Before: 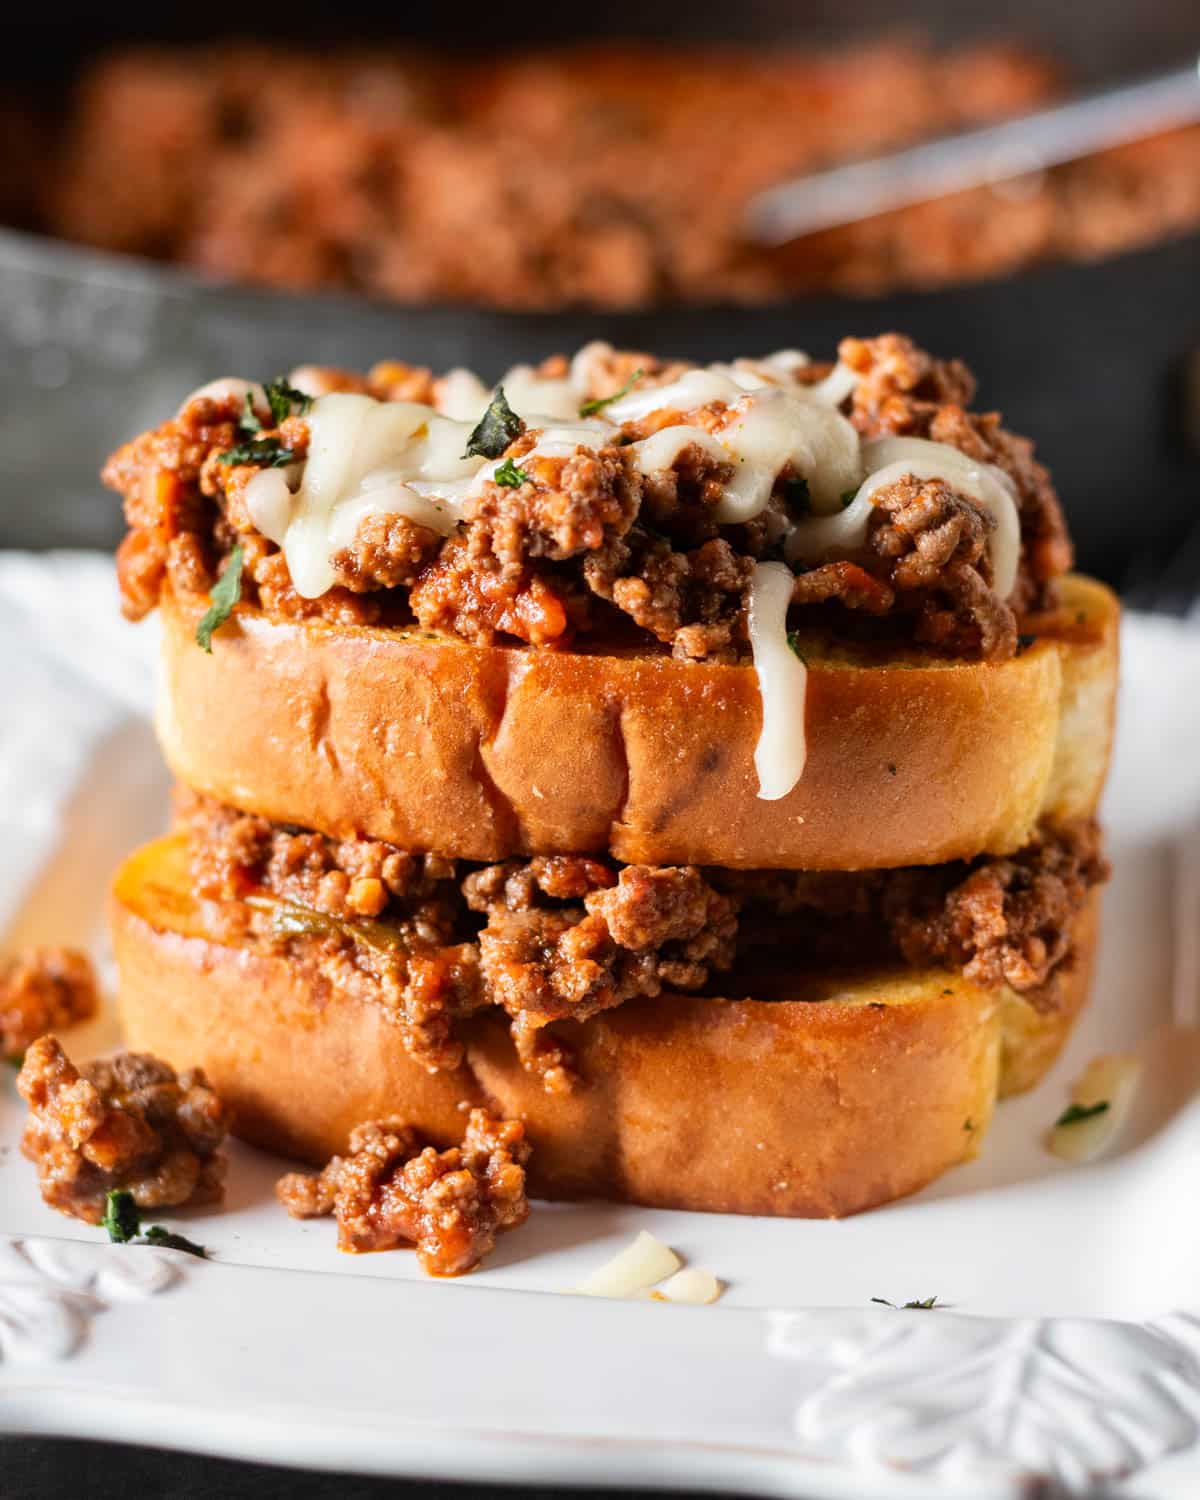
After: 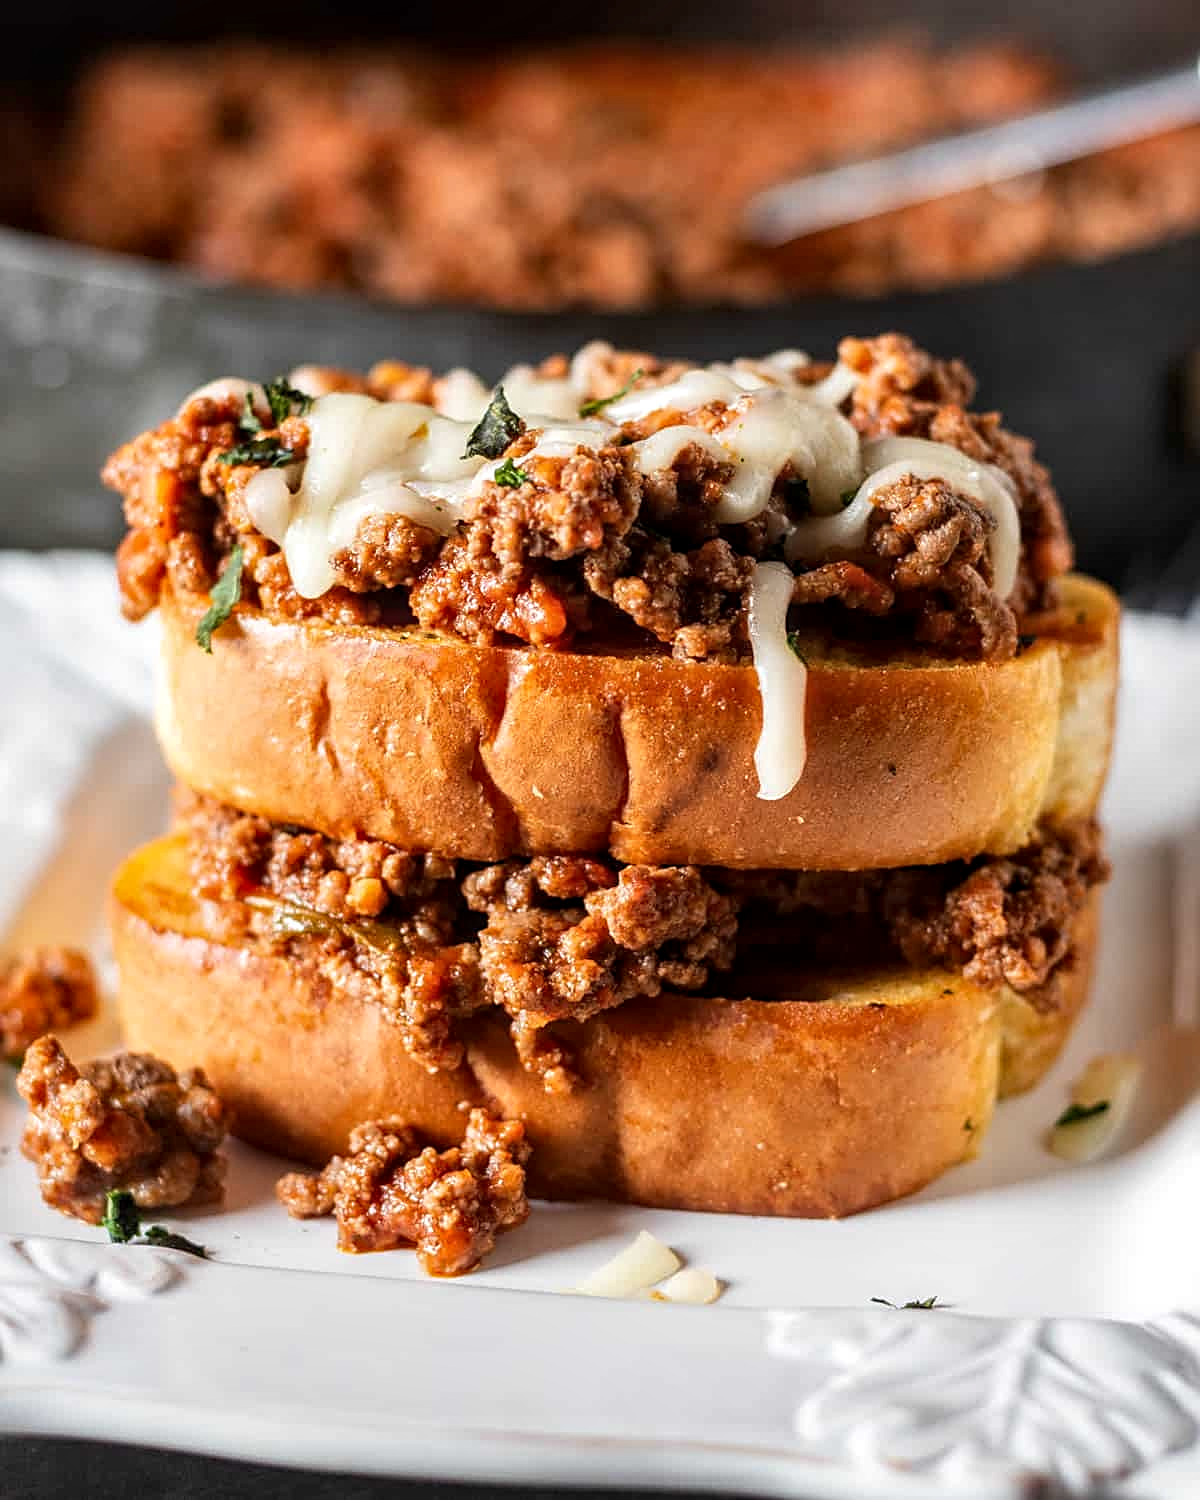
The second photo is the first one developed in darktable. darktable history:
tone equalizer: on, module defaults
sharpen: on, module defaults
local contrast: detail 130%
